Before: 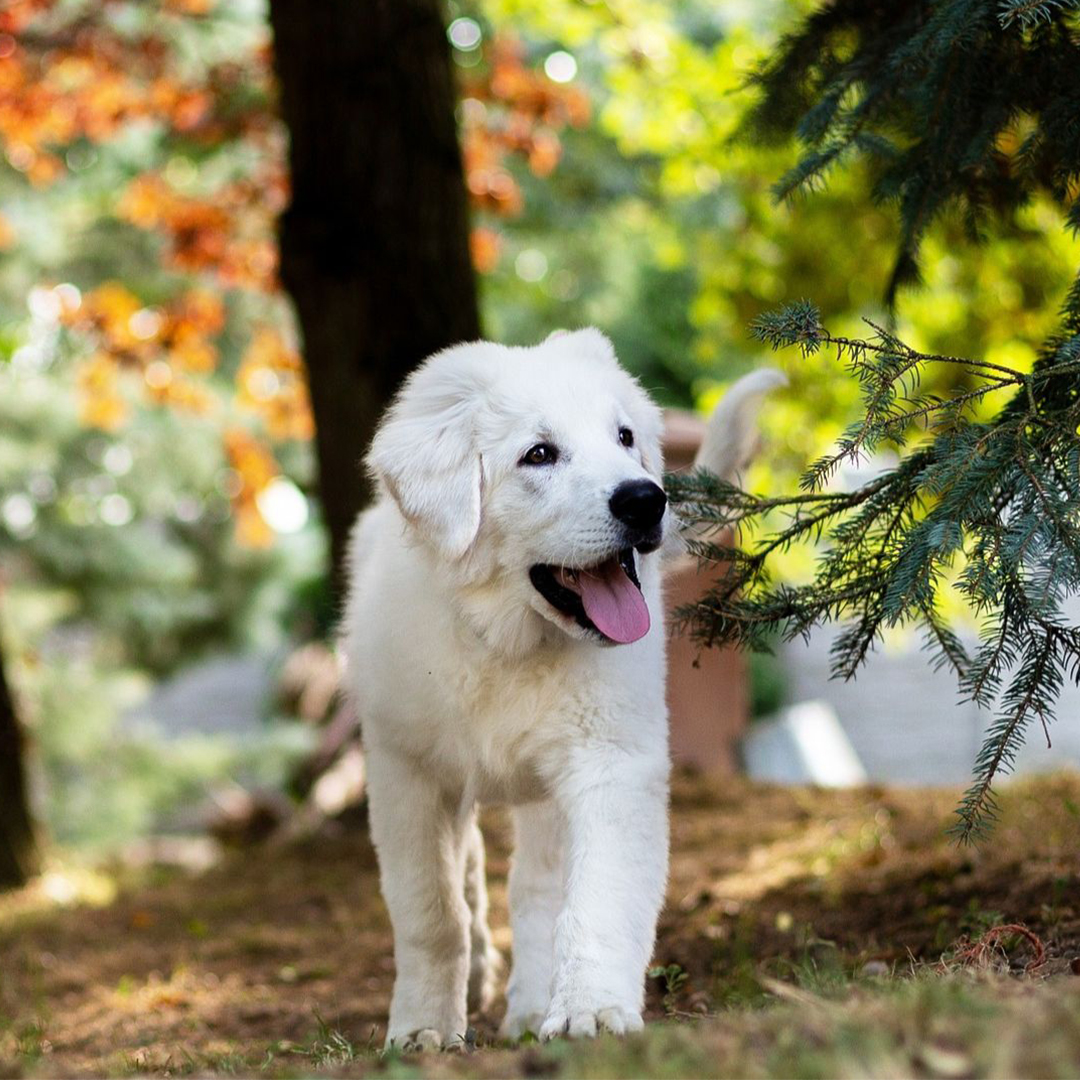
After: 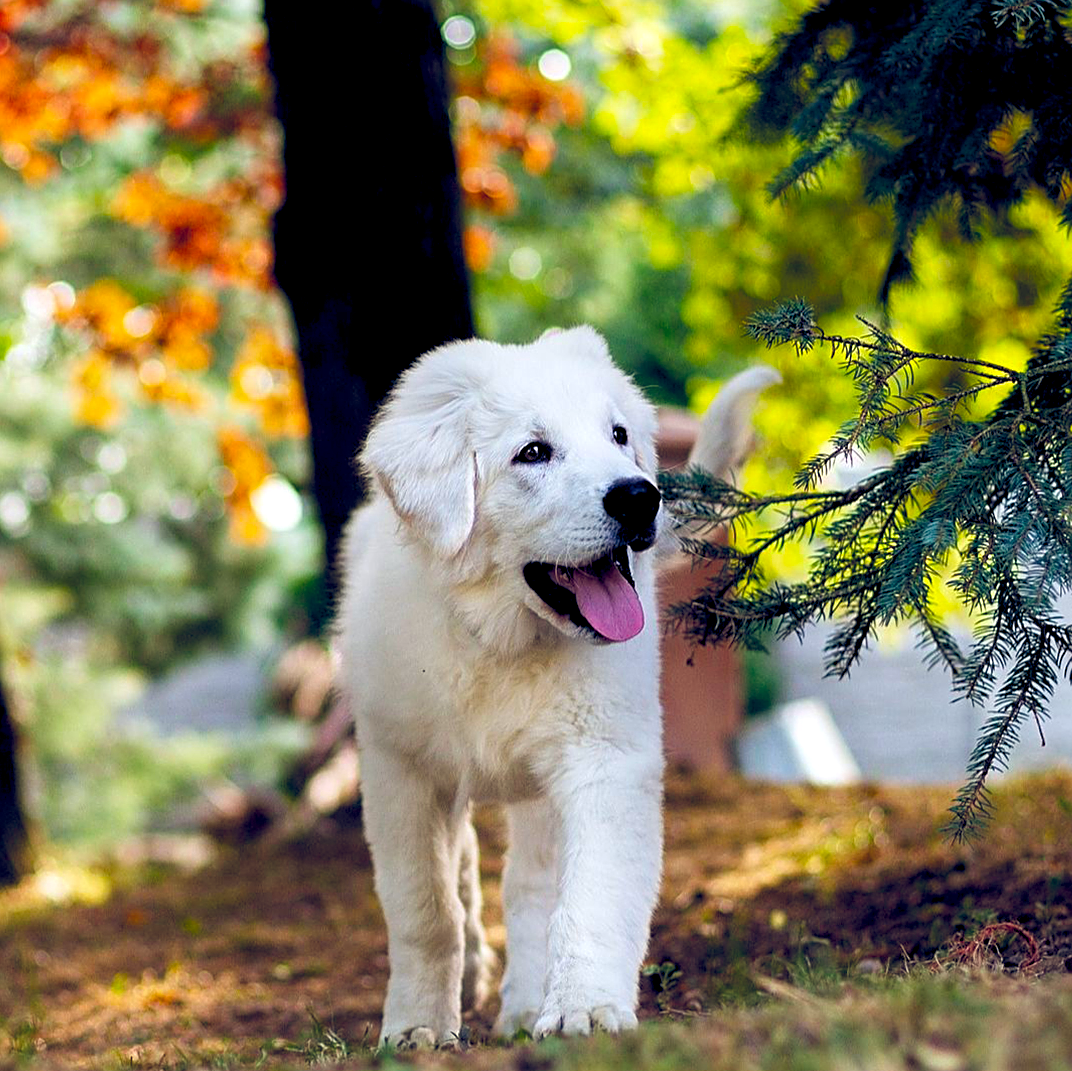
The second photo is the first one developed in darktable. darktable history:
sharpen: on, module defaults
color balance rgb: power › hue 73.74°, global offset › luminance -0.306%, global offset › chroma 0.306%, global offset › hue 261.02°, perceptual saturation grading › global saturation 28.689%, perceptual saturation grading › mid-tones 12.211%, perceptual saturation grading › shadows 10.928%, global vibrance 20%
crop and rotate: left 0.735%, top 0.353%, bottom 0.413%
local contrast: highlights 104%, shadows 102%, detail 119%, midtone range 0.2
